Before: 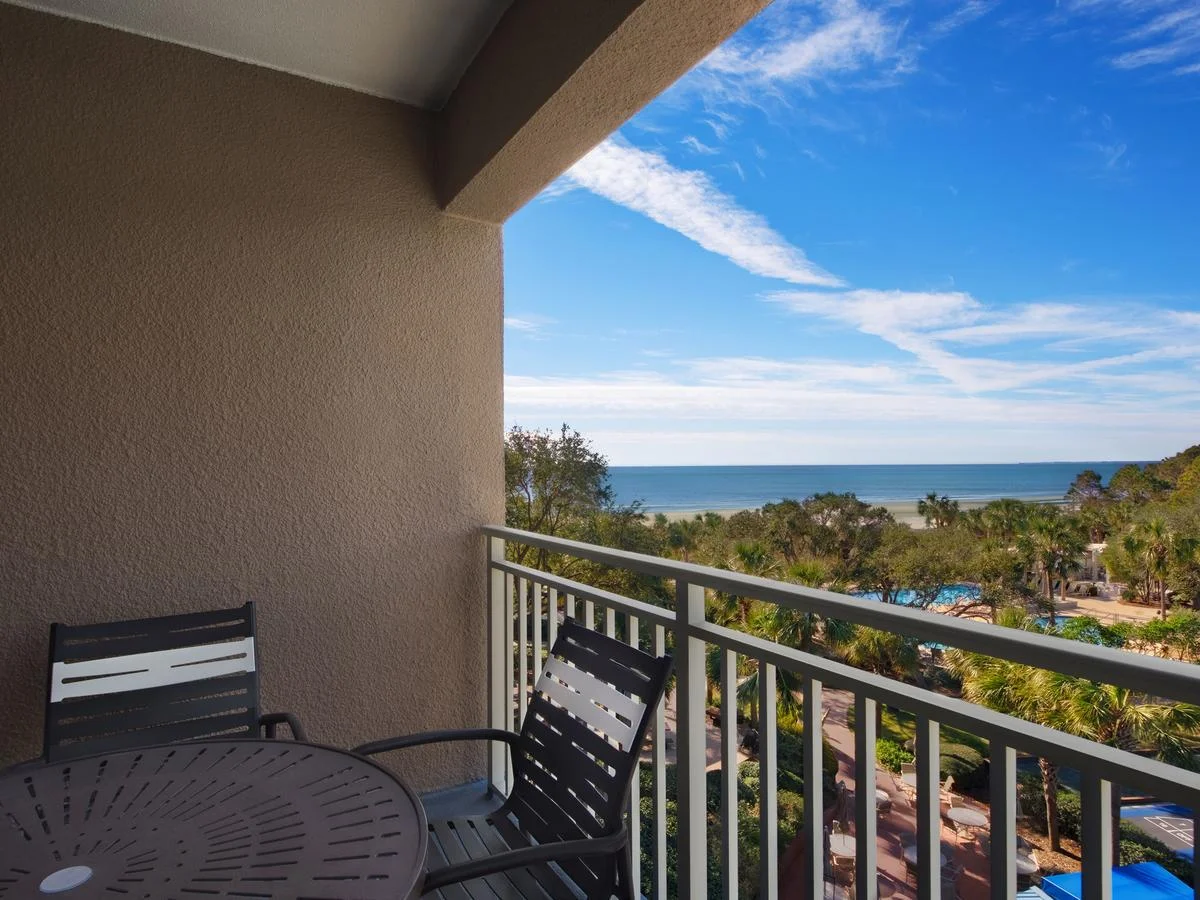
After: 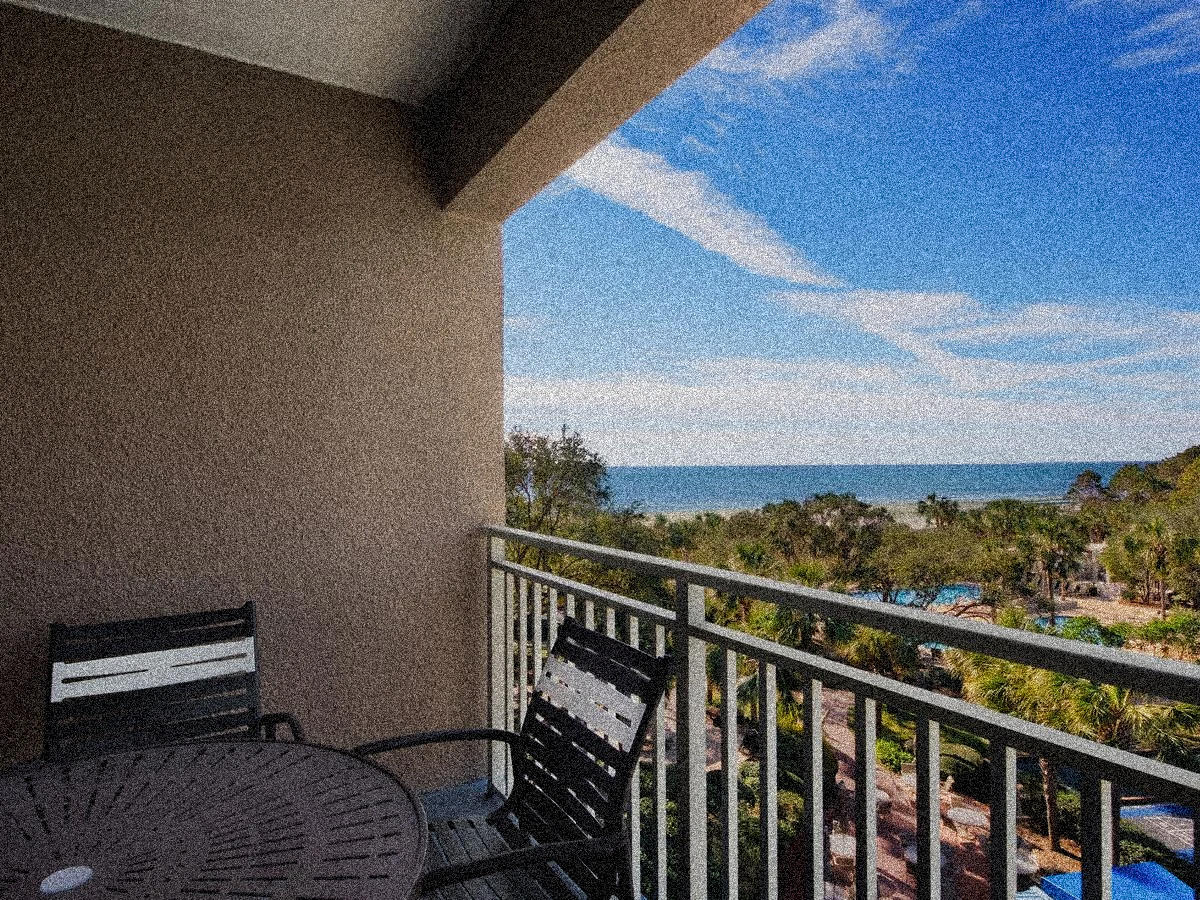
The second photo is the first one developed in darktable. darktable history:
filmic rgb: black relative exposure -7.65 EV, white relative exposure 4.56 EV, hardness 3.61, contrast 1.05
grain: coarseness 3.75 ISO, strength 100%, mid-tones bias 0%
